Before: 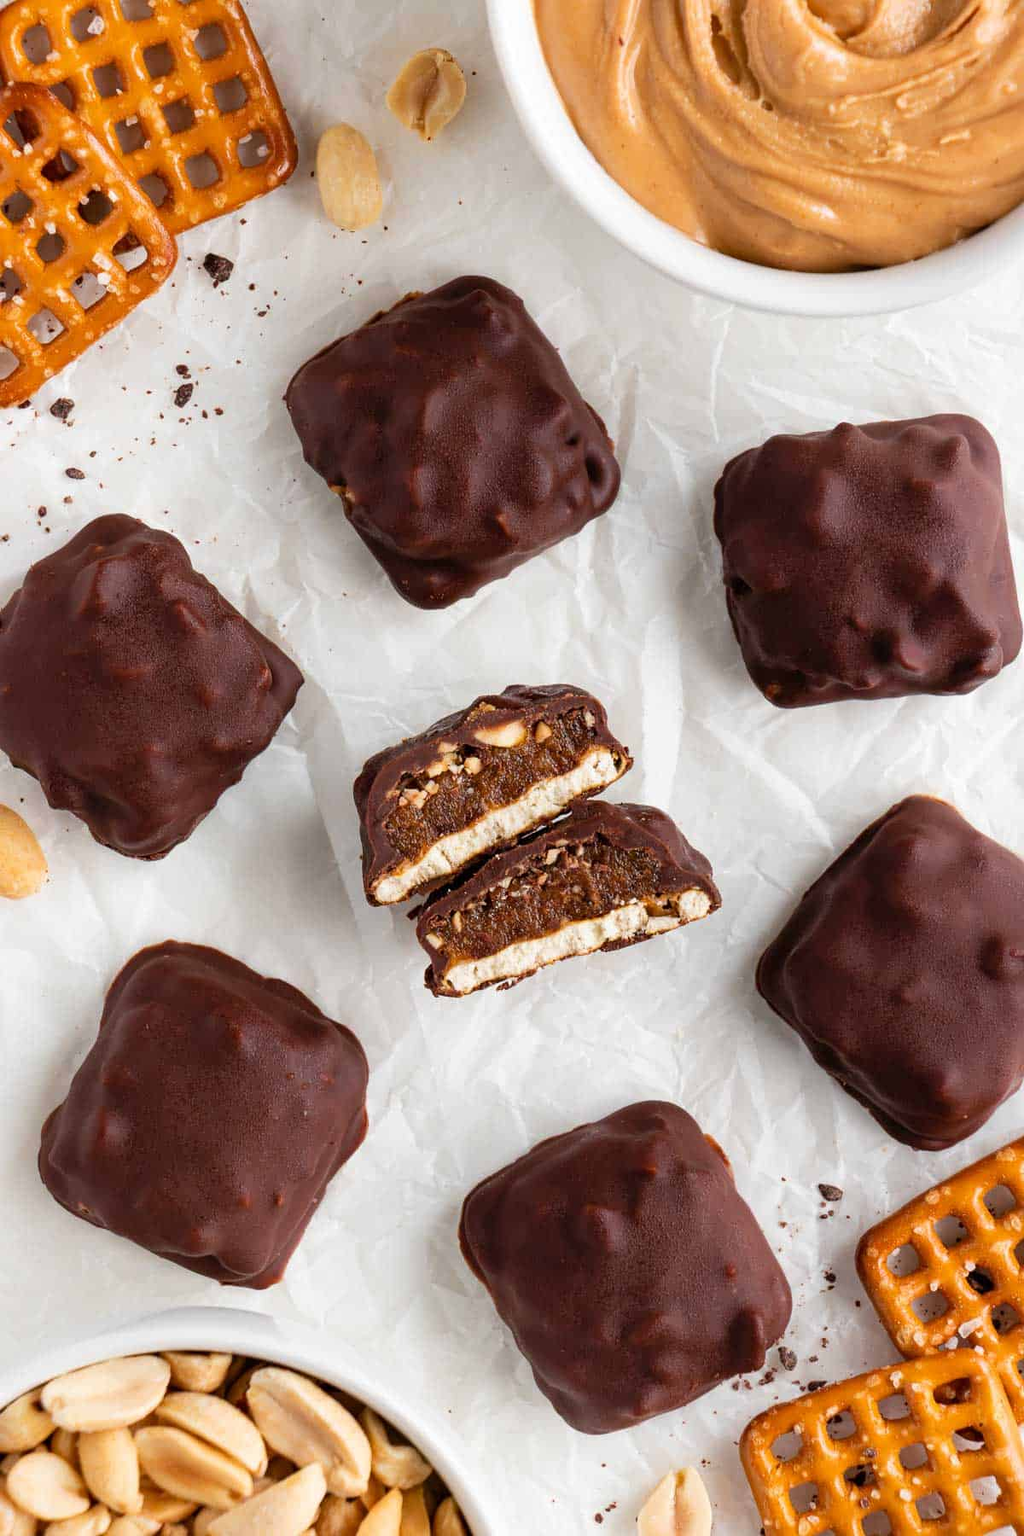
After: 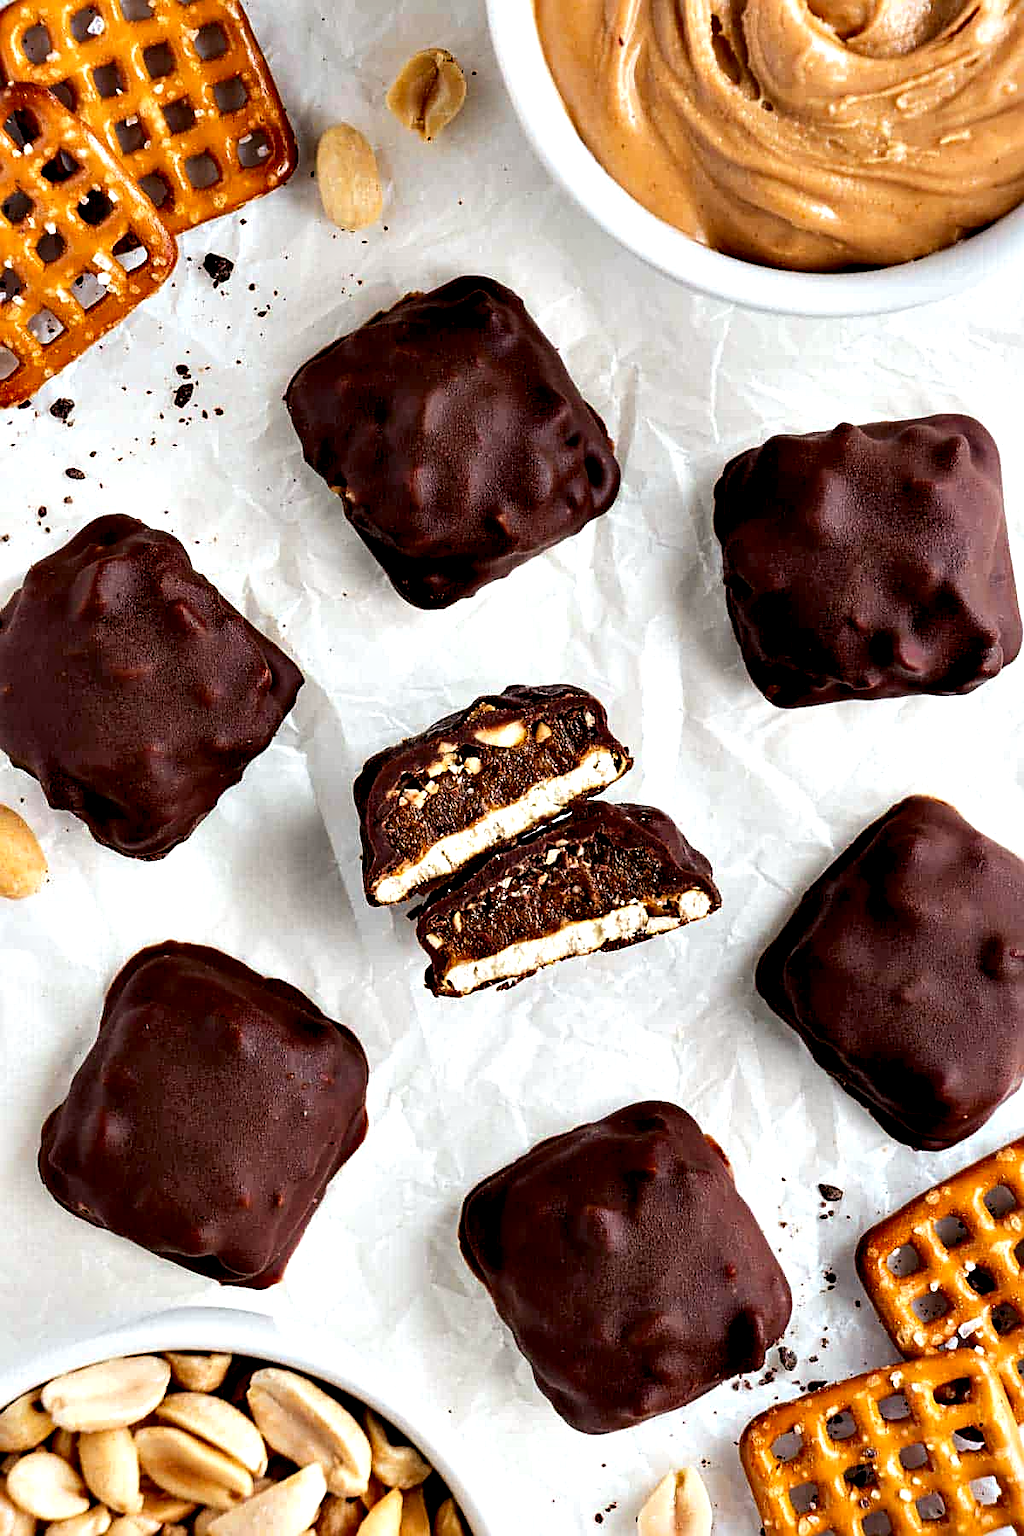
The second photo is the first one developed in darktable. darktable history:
contrast equalizer: octaves 7, y [[0.627 ×6], [0.563 ×6], [0 ×6], [0 ×6], [0 ×6]]
sharpen: on, module defaults
